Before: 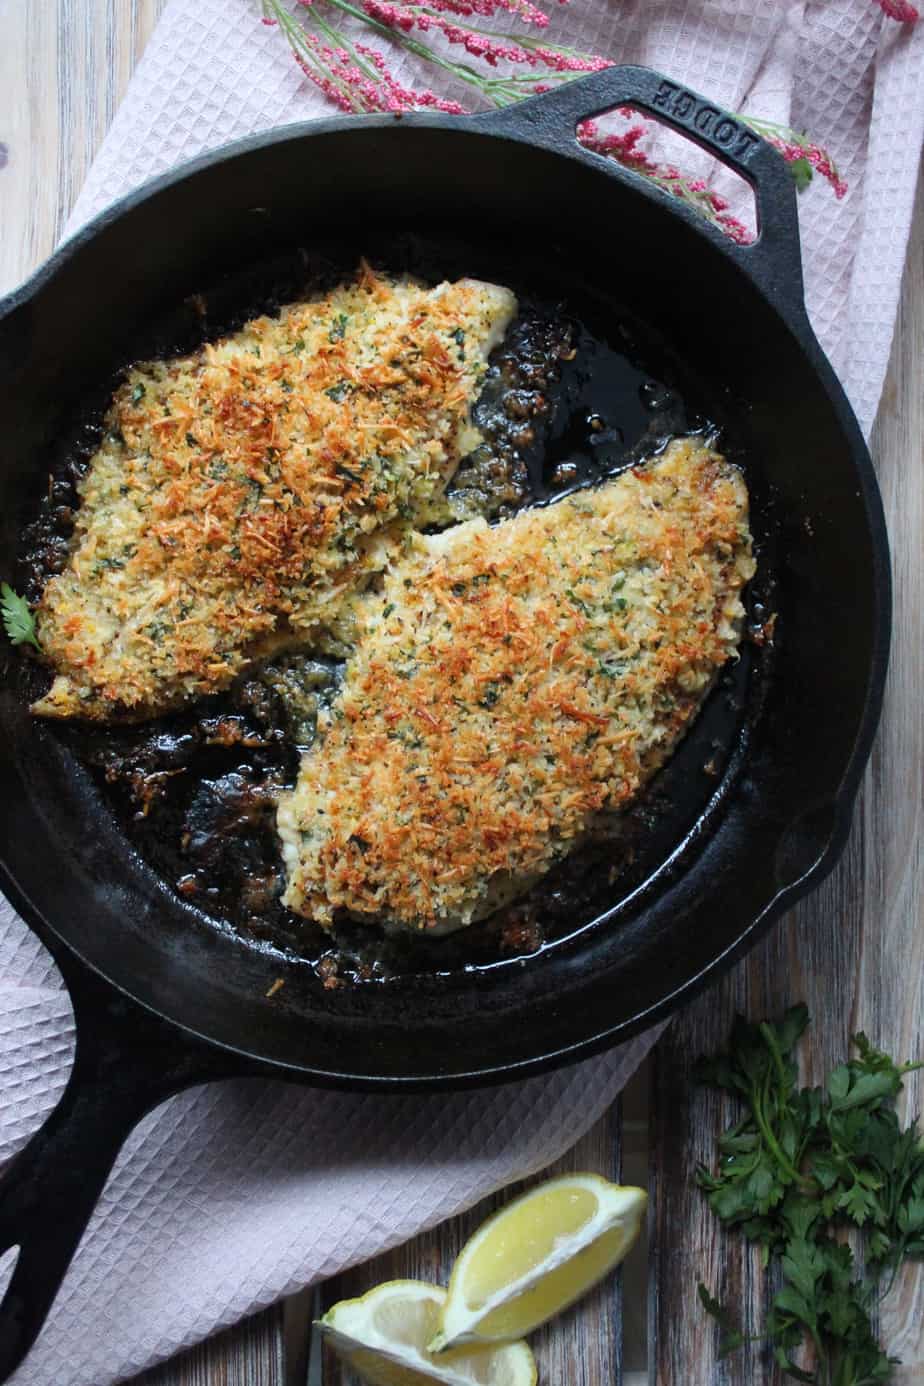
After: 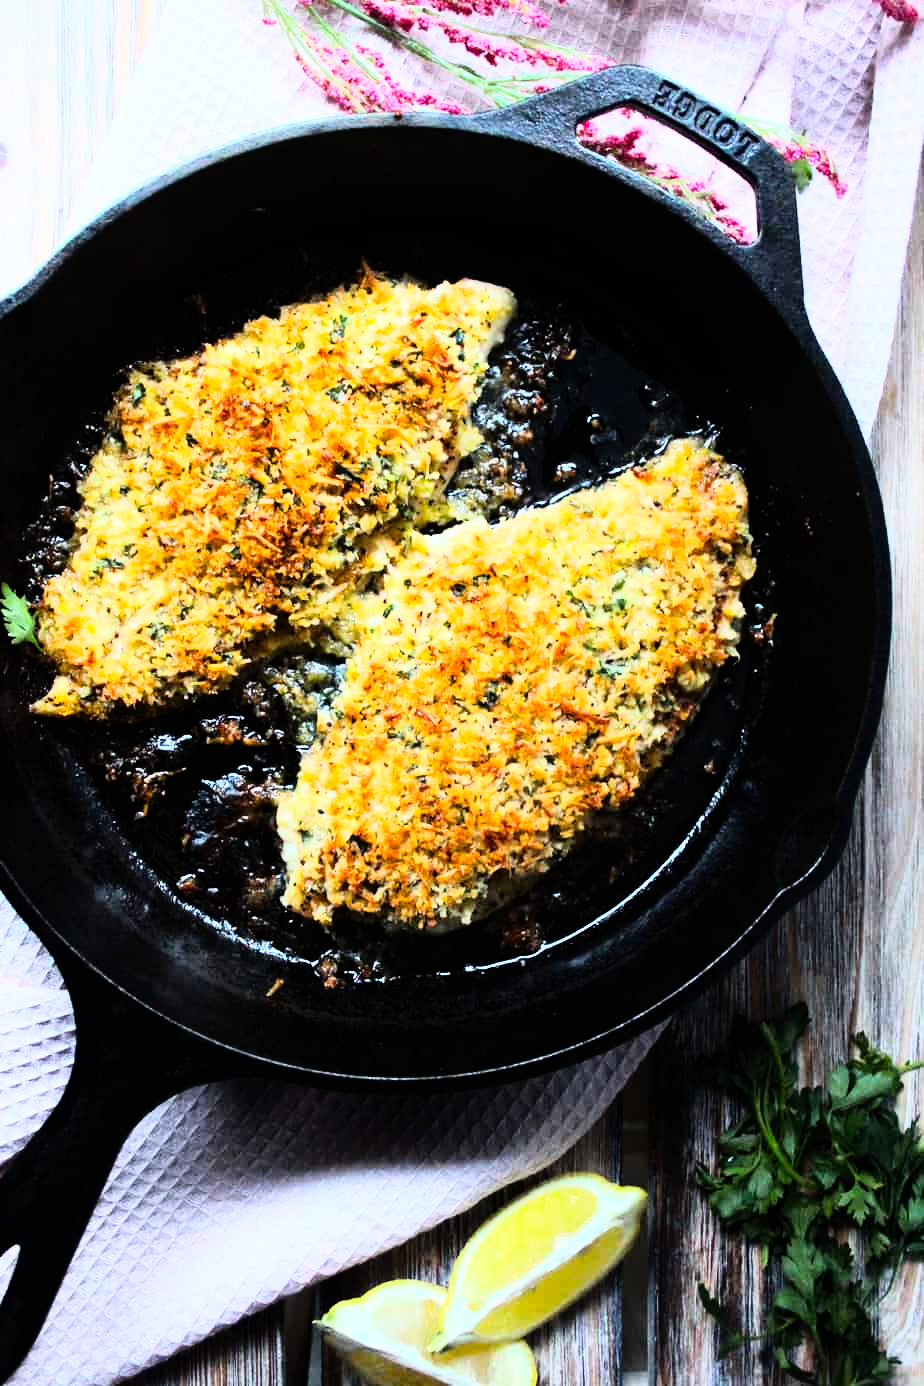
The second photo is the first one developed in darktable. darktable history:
rgb curve: curves: ch0 [(0, 0) (0.21, 0.15) (0.24, 0.21) (0.5, 0.75) (0.75, 0.96) (0.89, 0.99) (1, 1)]; ch1 [(0, 0.02) (0.21, 0.13) (0.25, 0.2) (0.5, 0.67) (0.75, 0.9) (0.89, 0.97) (1, 1)]; ch2 [(0, 0.02) (0.21, 0.13) (0.25, 0.2) (0.5, 0.67) (0.75, 0.9) (0.89, 0.97) (1, 1)], compensate middle gray true
color balance rgb: perceptual saturation grading › global saturation 30%, global vibrance 10%
